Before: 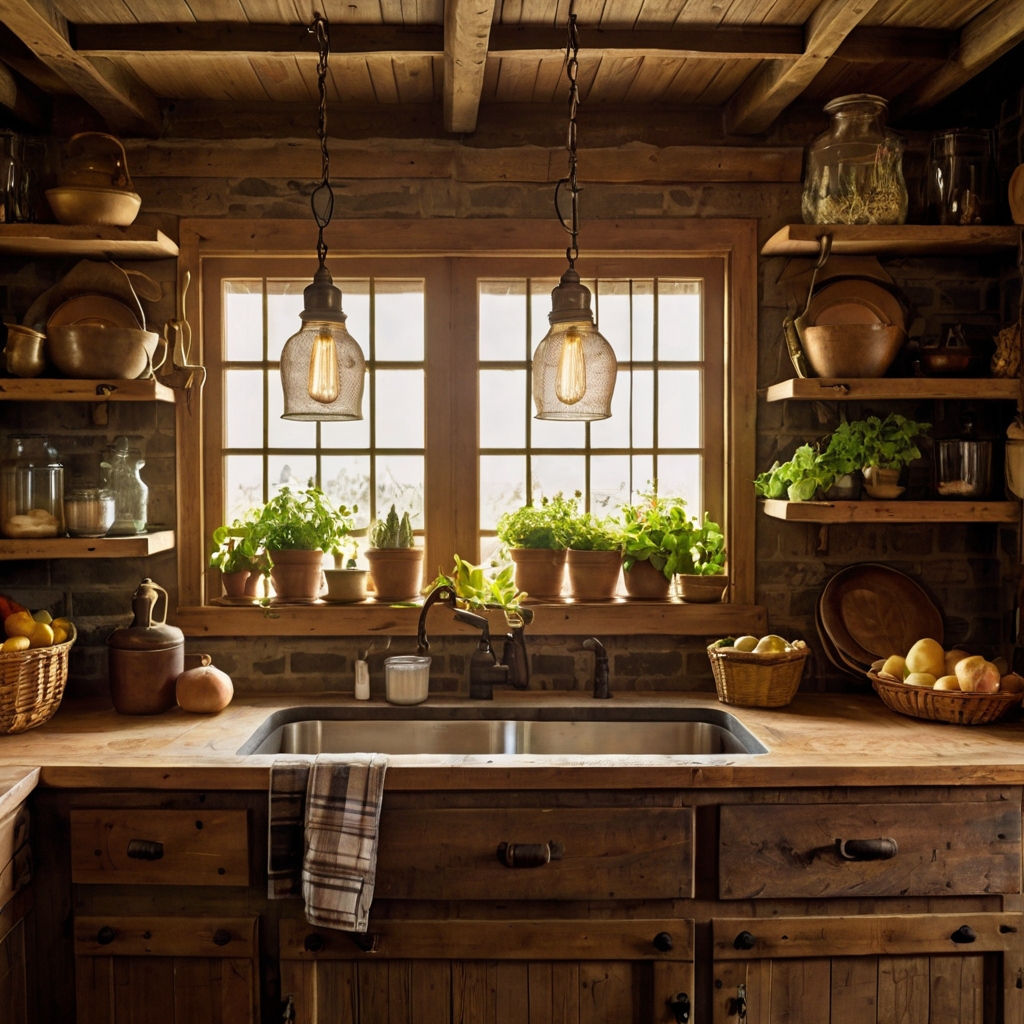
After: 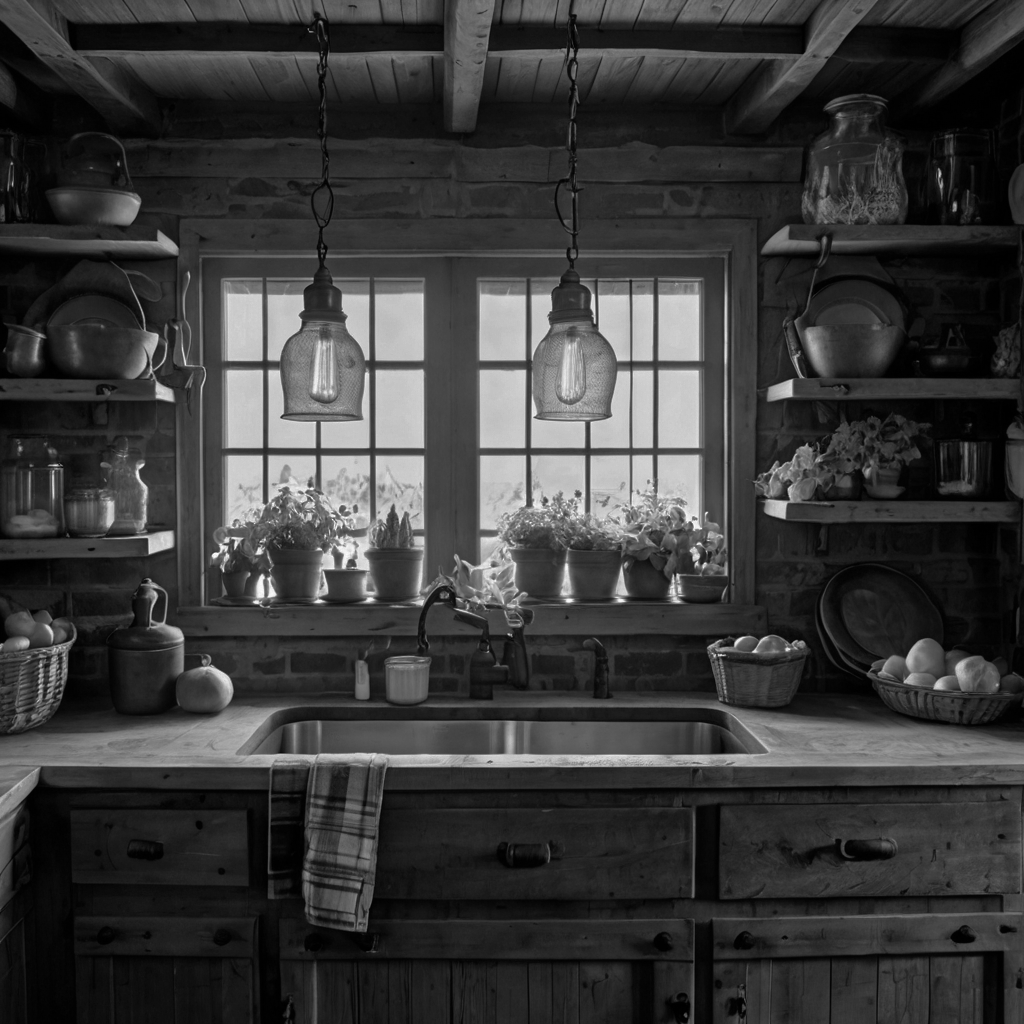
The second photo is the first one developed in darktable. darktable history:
base curve: curves: ch0 [(0, 0) (0.841, 0.609) (1, 1)]
monochrome: on, module defaults
